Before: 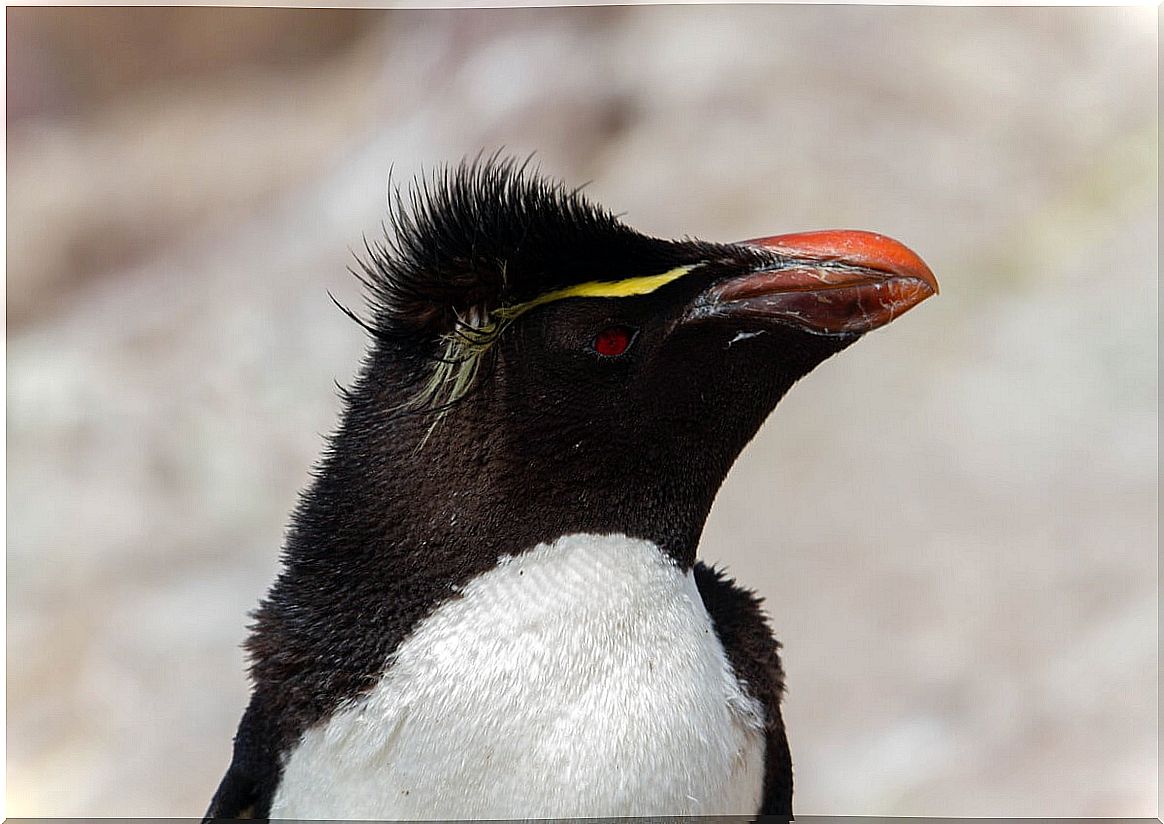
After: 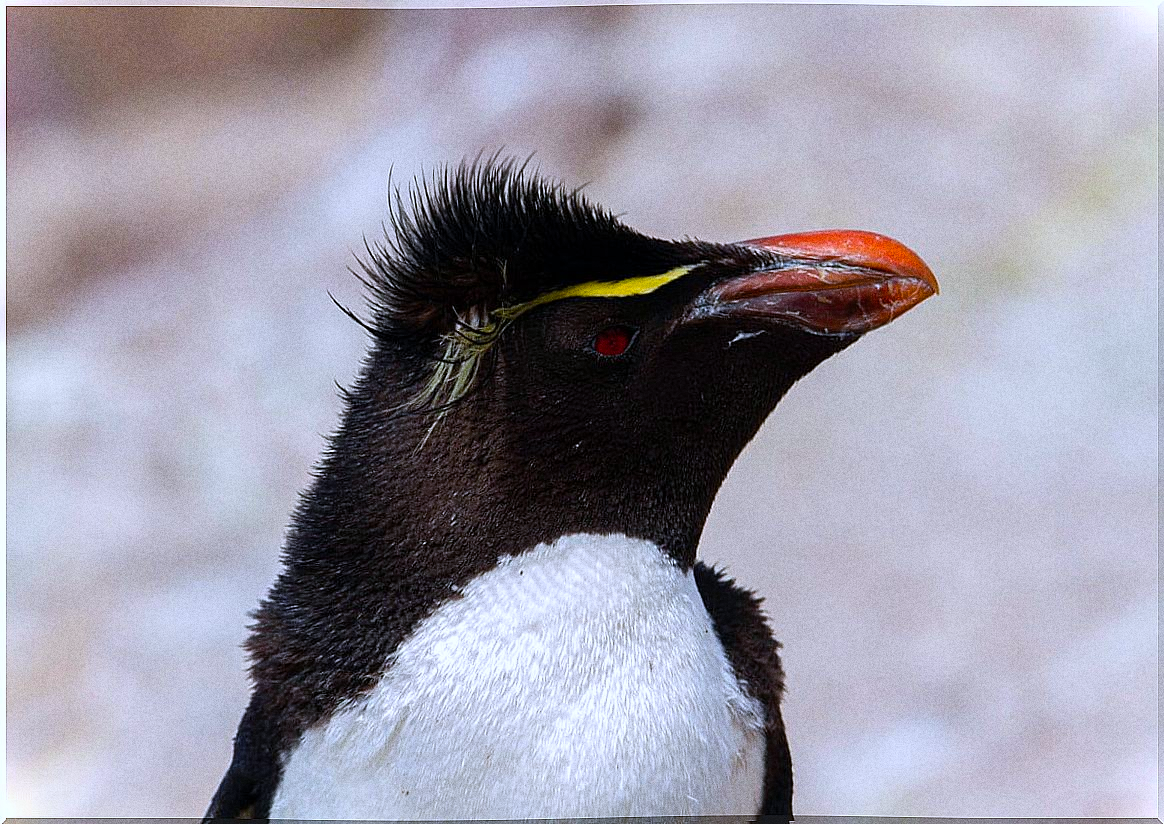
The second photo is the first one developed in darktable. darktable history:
grain: coarseness 0.09 ISO, strength 40%
color balance rgb: perceptual saturation grading › global saturation 20%, global vibrance 20%
white balance: red 0.967, blue 1.119, emerald 0.756
